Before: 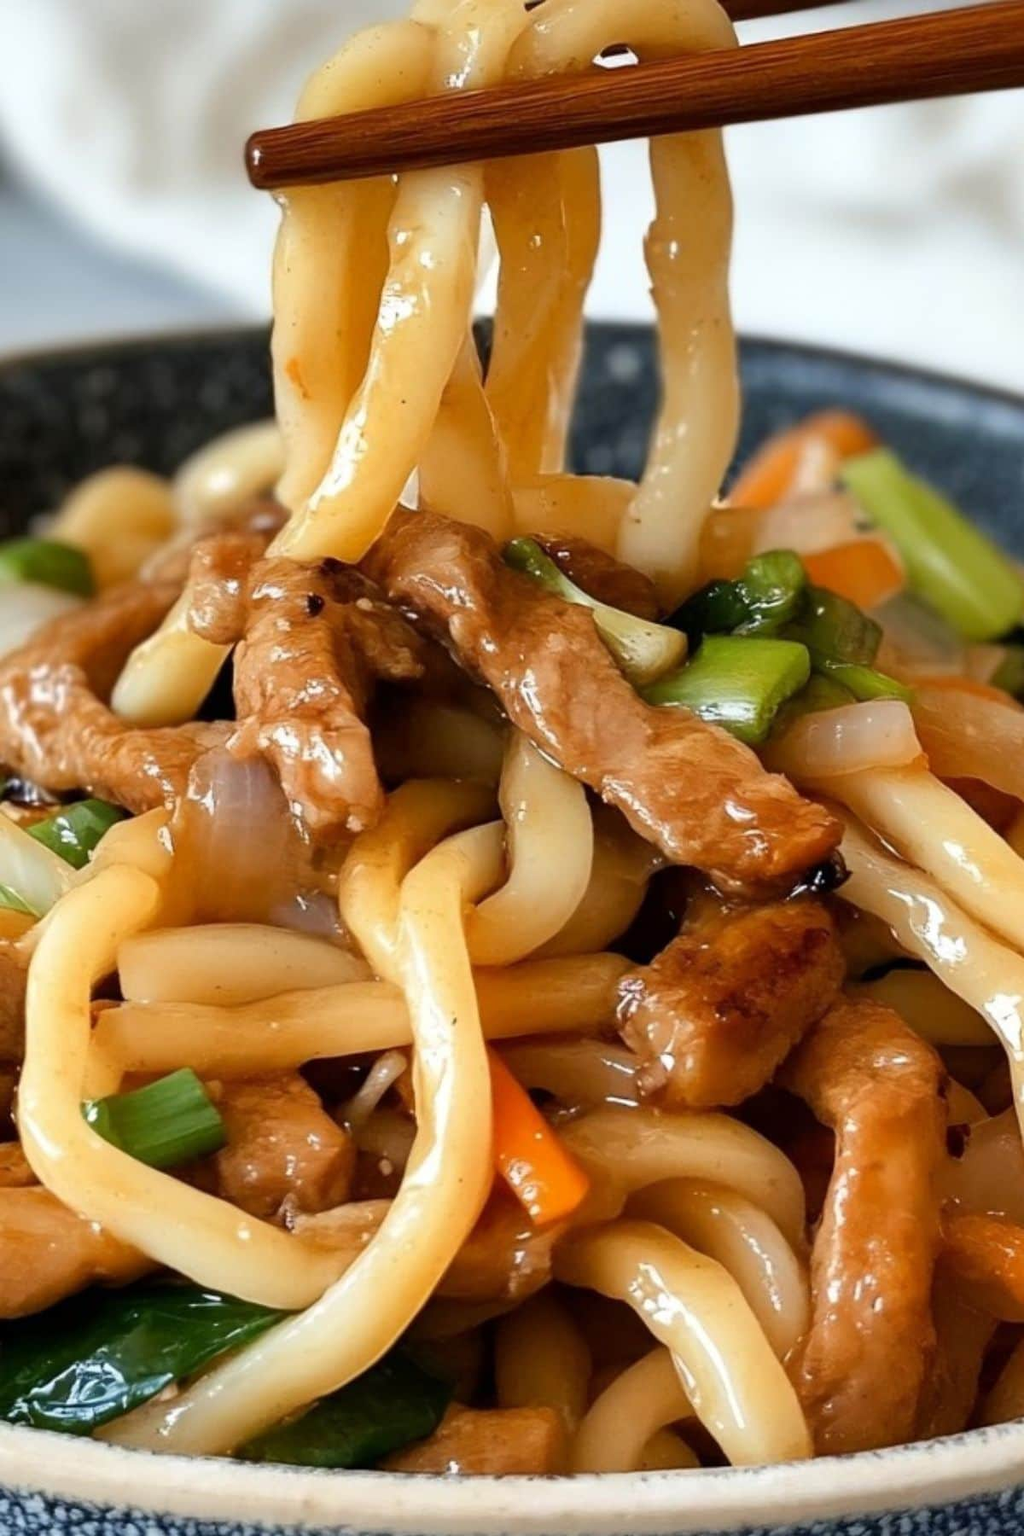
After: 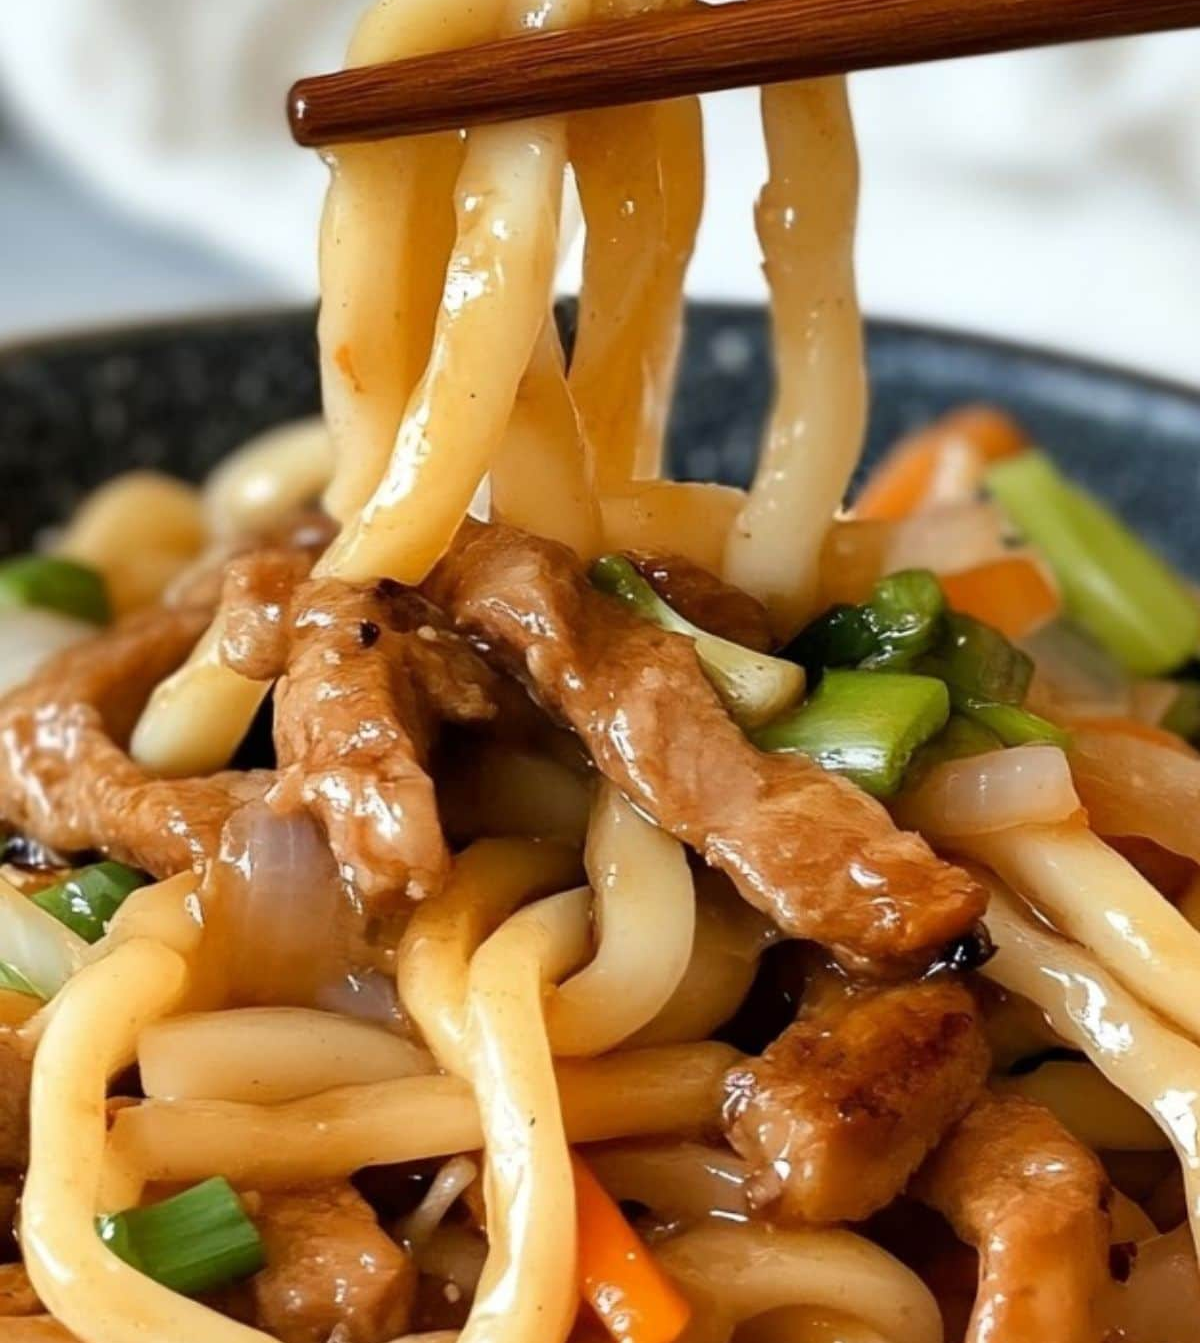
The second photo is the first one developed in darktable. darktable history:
crop: top 4.218%, bottom 21.125%
